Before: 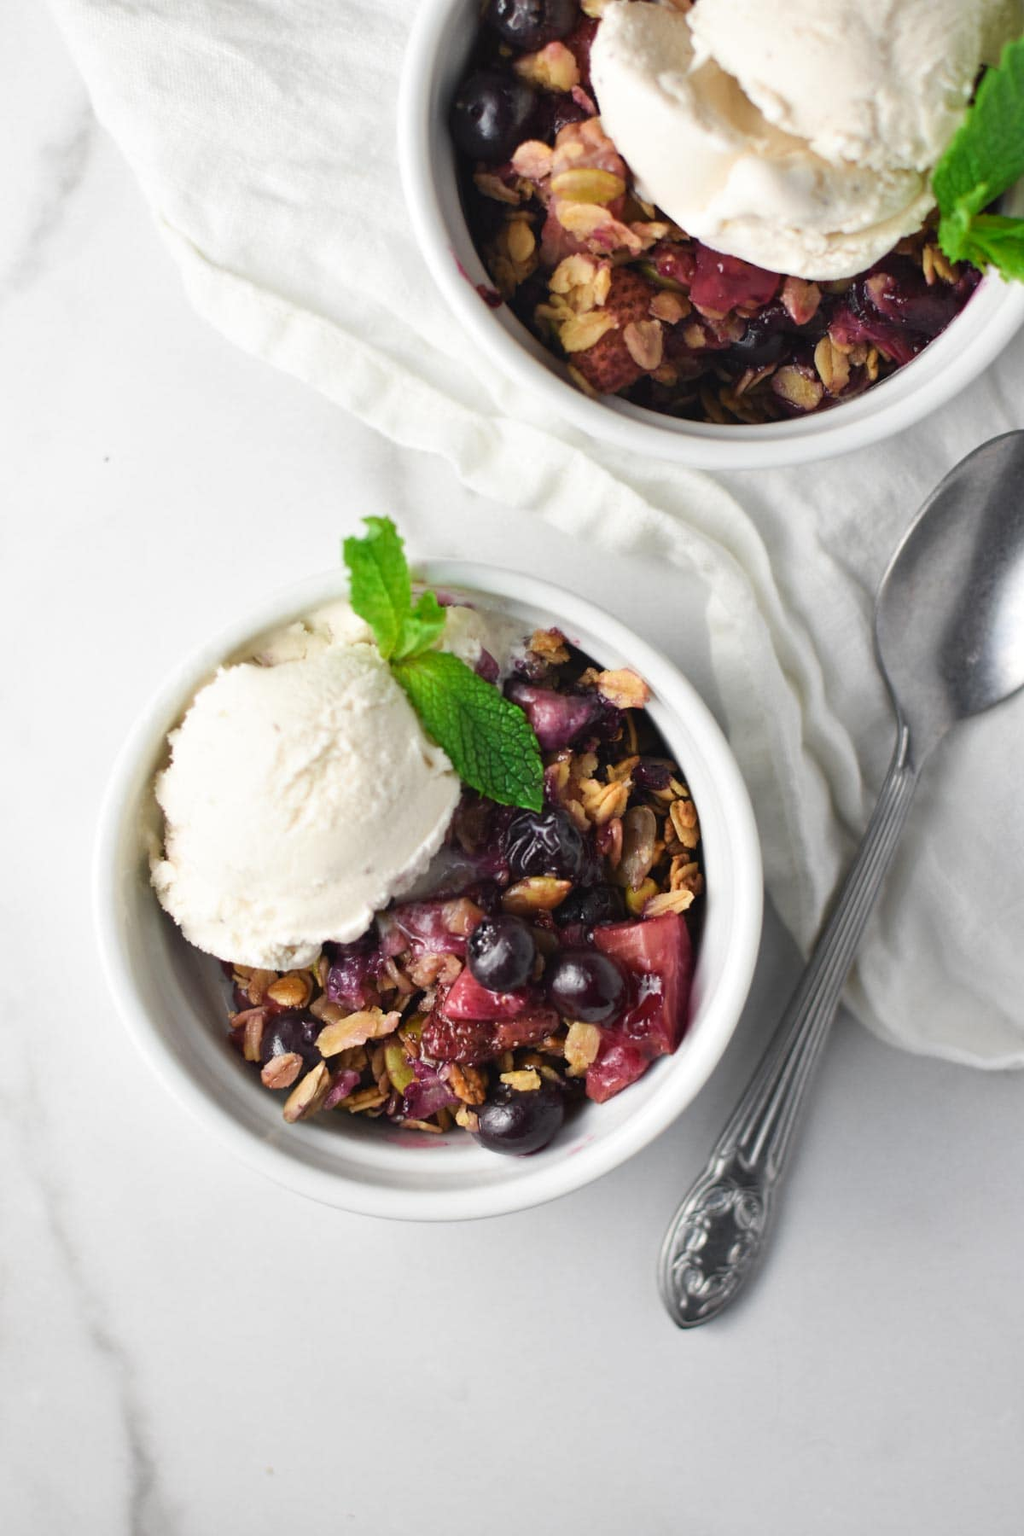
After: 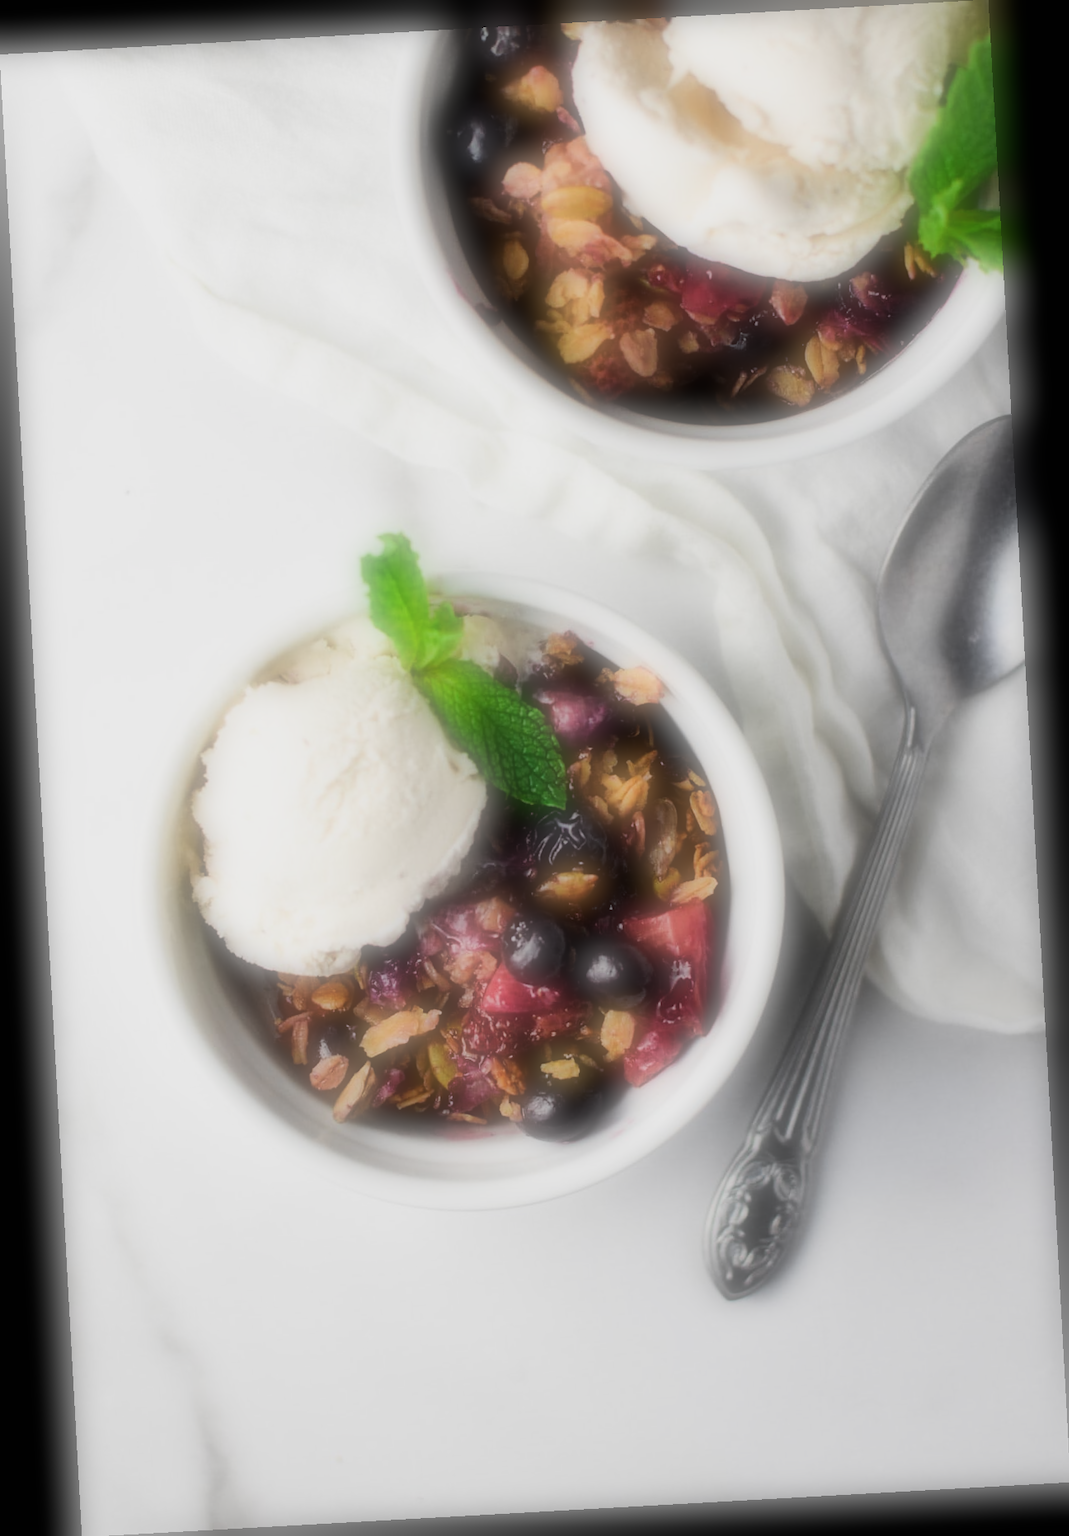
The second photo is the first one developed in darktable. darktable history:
rotate and perspective: rotation -3.18°, automatic cropping off
filmic rgb: black relative exposure -7.65 EV, white relative exposure 4.56 EV, hardness 3.61, contrast 1.25
soften: on, module defaults
